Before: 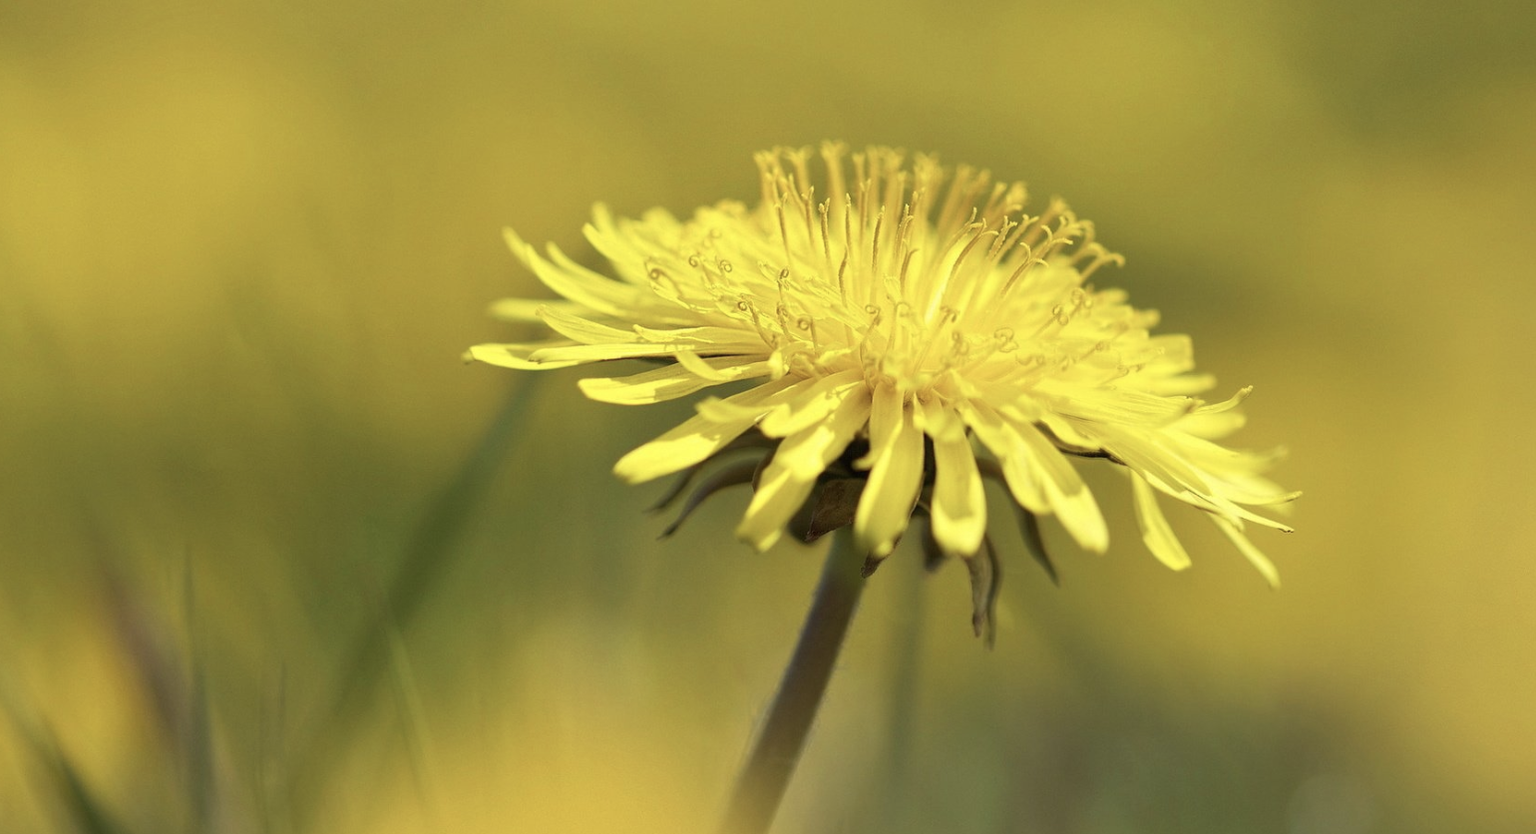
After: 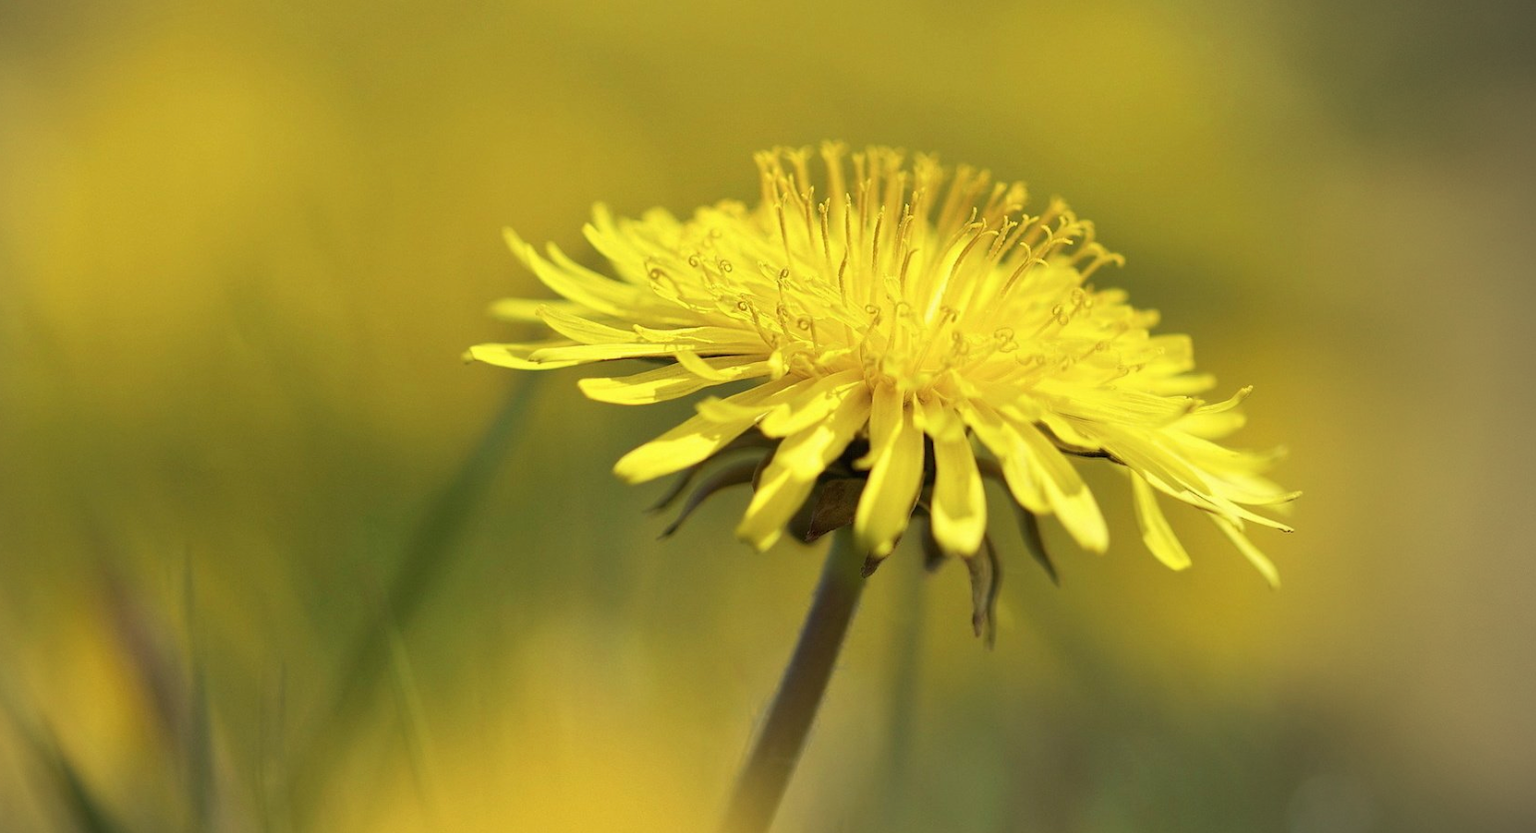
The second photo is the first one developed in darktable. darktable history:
exposure: exposure -0.021 EV, compensate highlight preservation false
vignetting: center (-0.15, 0.013)
